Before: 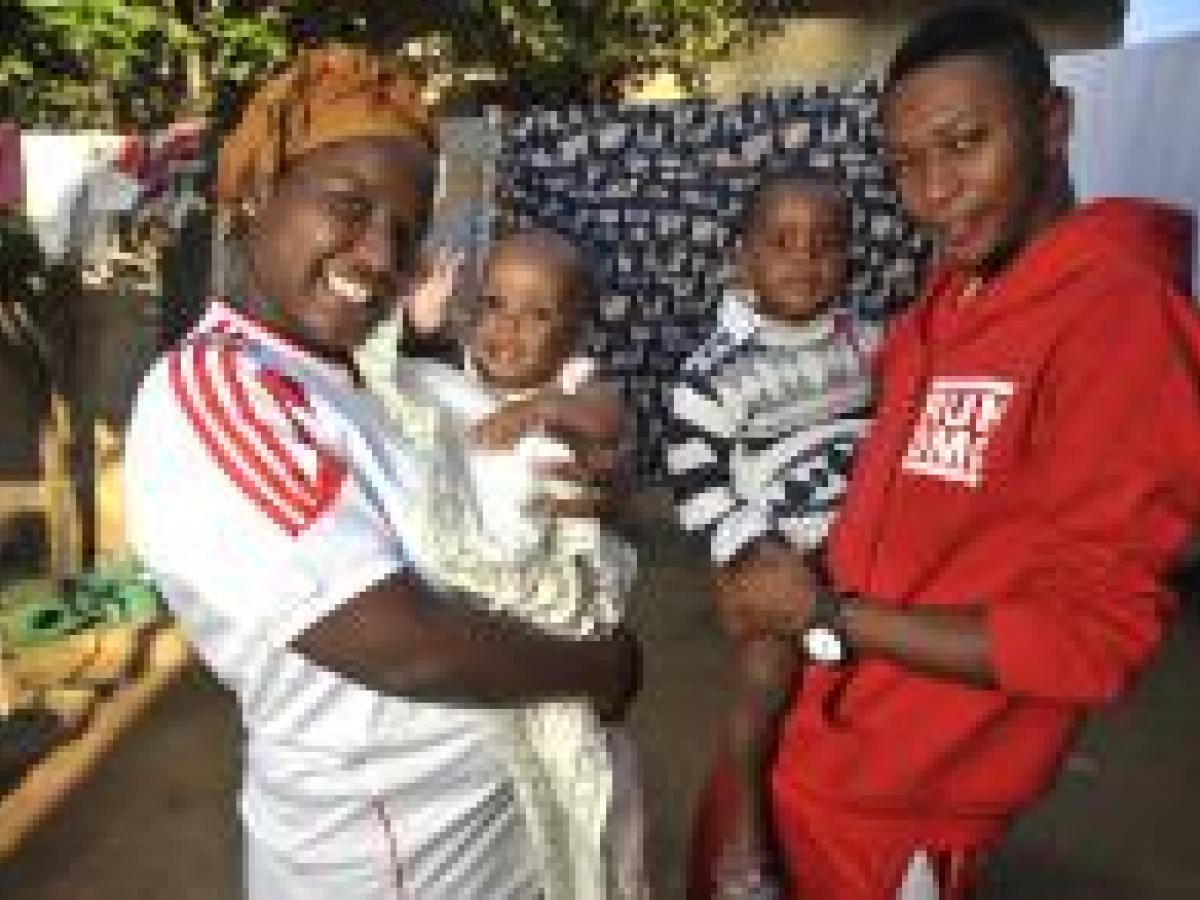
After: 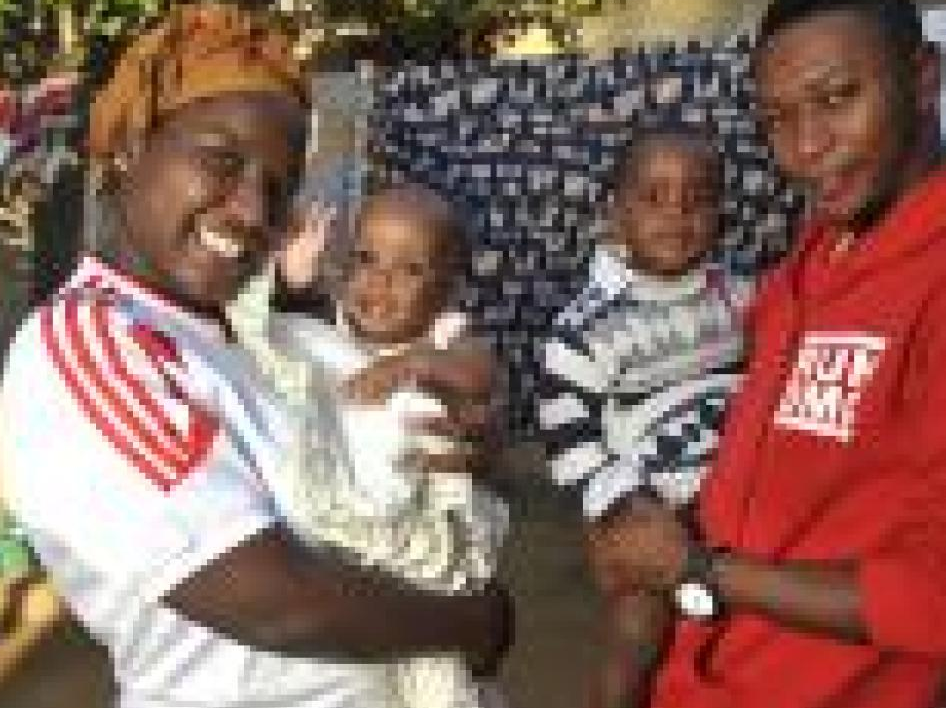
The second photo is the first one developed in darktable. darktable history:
crop and rotate: left 10.675%, top 5.002%, right 10.46%, bottom 16.252%
